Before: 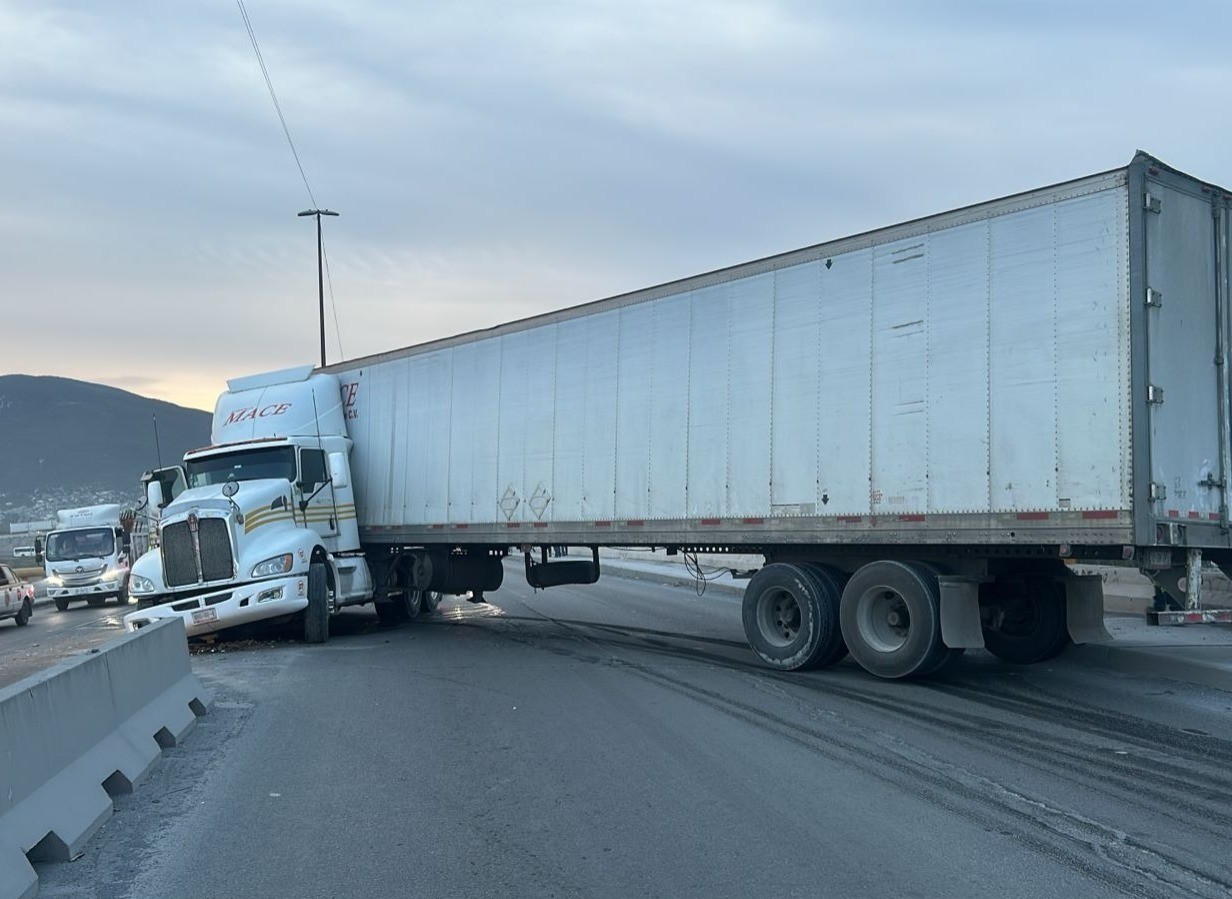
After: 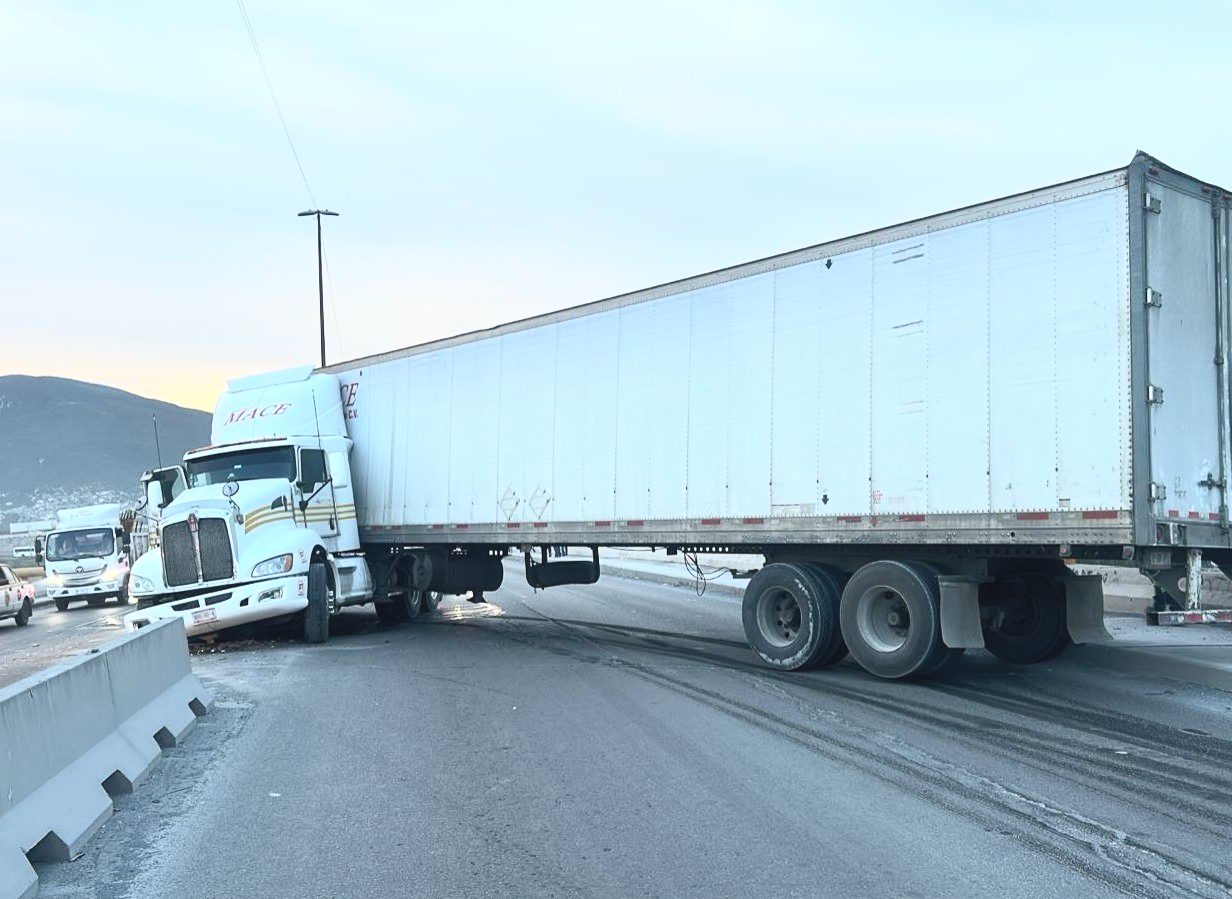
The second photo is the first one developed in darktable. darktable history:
contrast brightness saturation: contrast 0.43, brightness 0.56, saturation -0.19
color balance rgb: linear chroma grading › global chroma 15%, perceptual saturation grading › global saturation 30%
